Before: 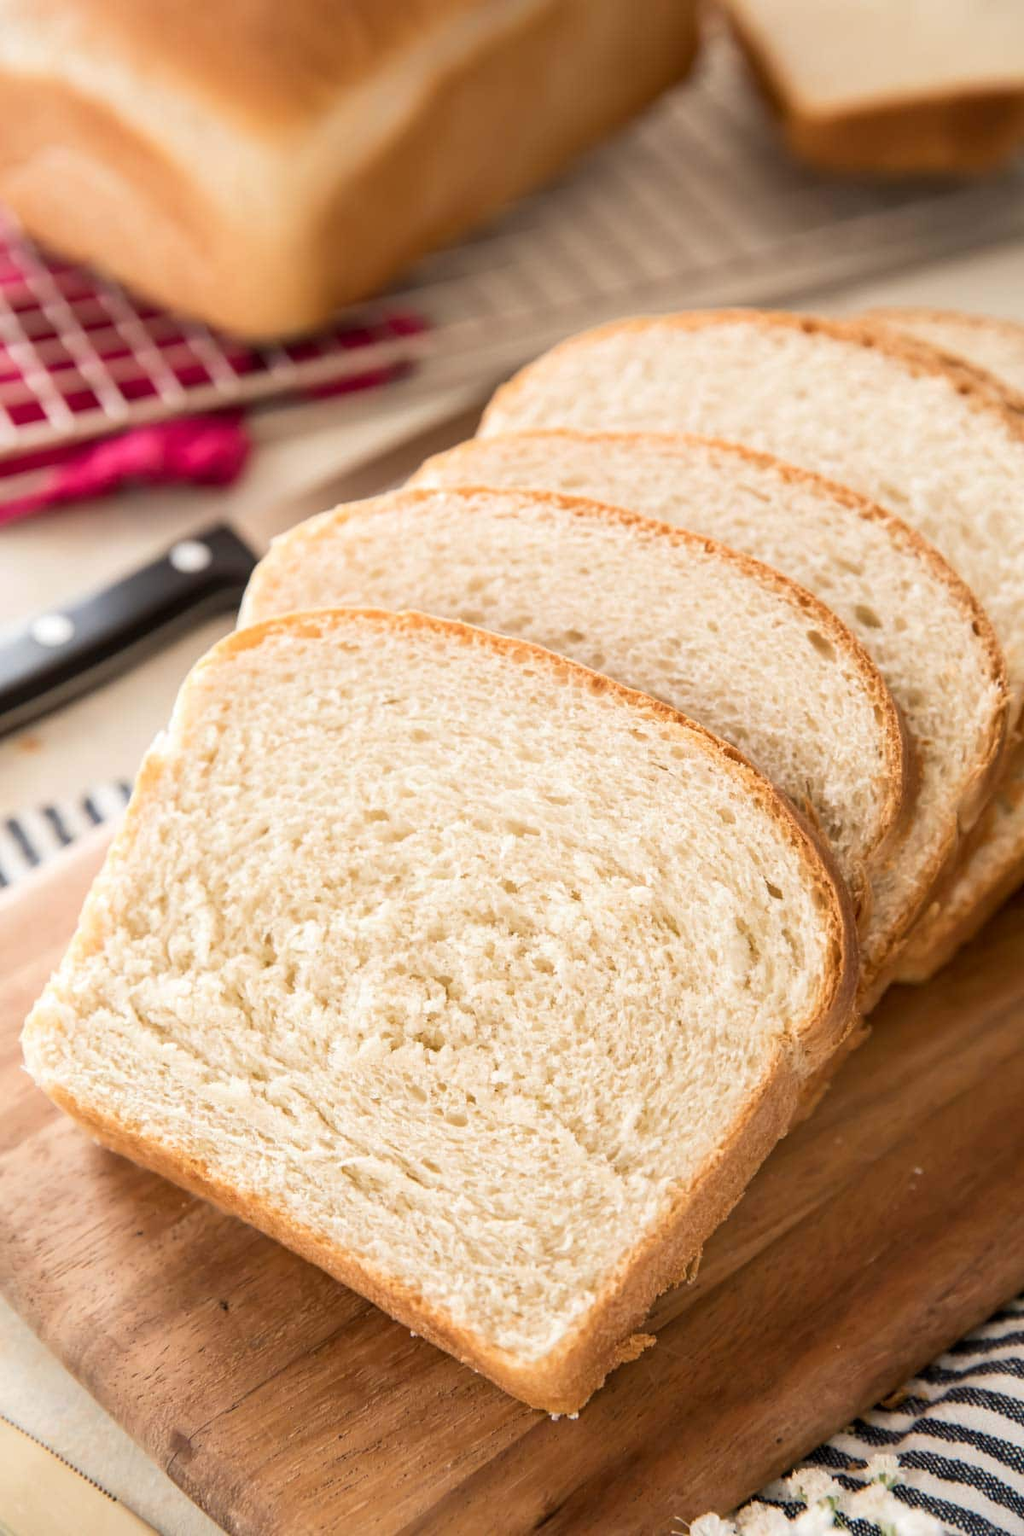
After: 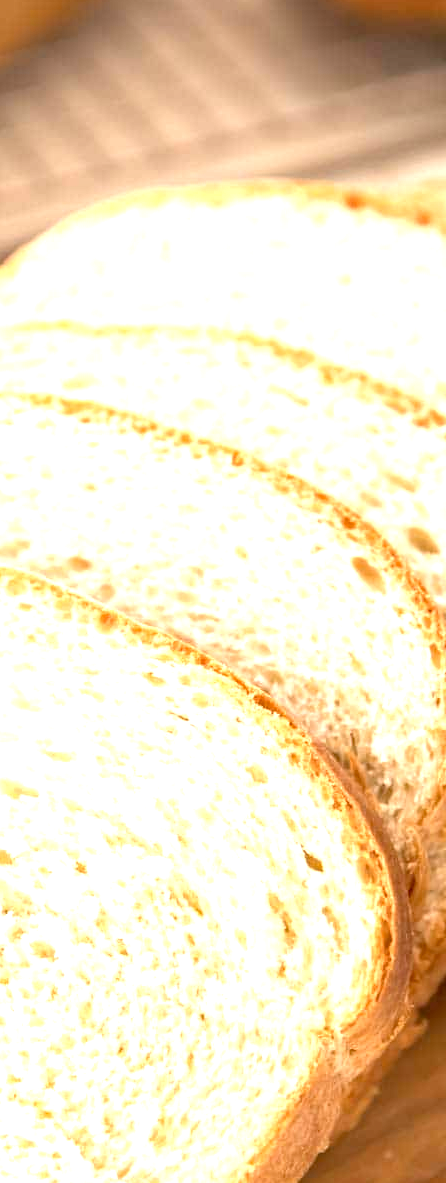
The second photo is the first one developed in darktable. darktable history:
exposure: black level correction 0, exposure 1.105 EV, compensate exposure bias true, compensate highlight preservation false
haze removal: compatibility mode true, adaptive false
crop and rotate: left 49.516%, top 10.122%, right 13.26%, bottom 24.114%
